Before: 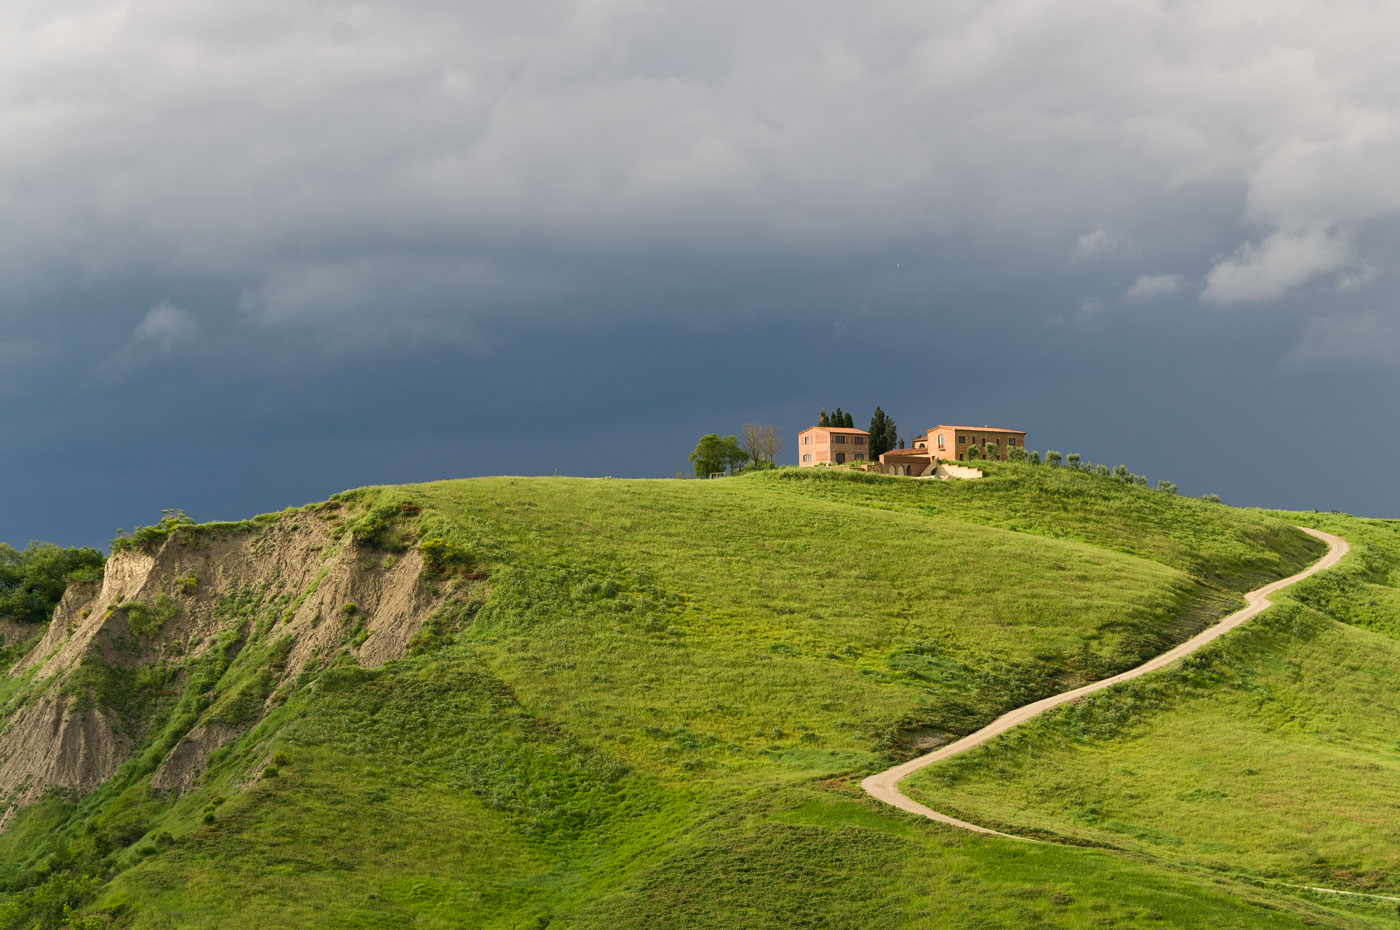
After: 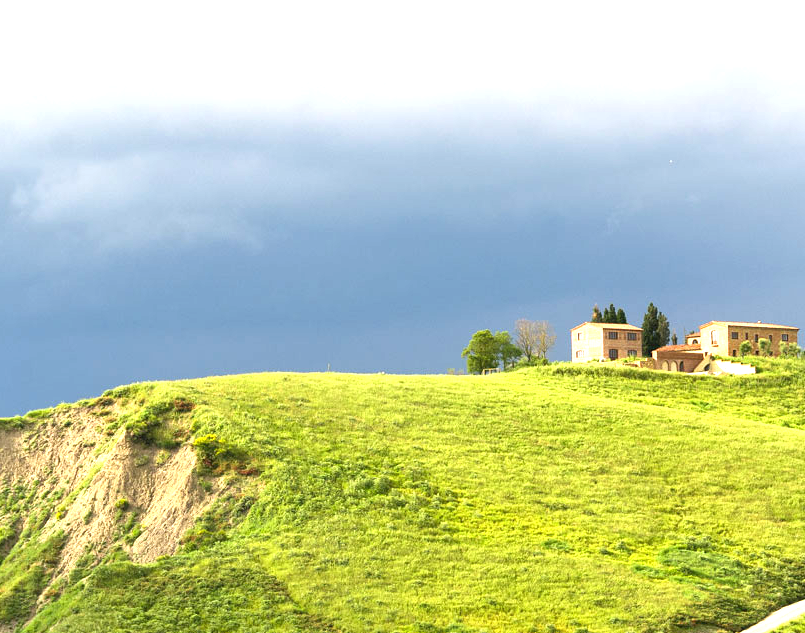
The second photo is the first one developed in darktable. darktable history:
crop: left 16.226%, top 11.221%, right 26.226%, bottom 20.624%
exposure: black level correction 0, exposure 1.522 EV, compensate highlight preservation false
